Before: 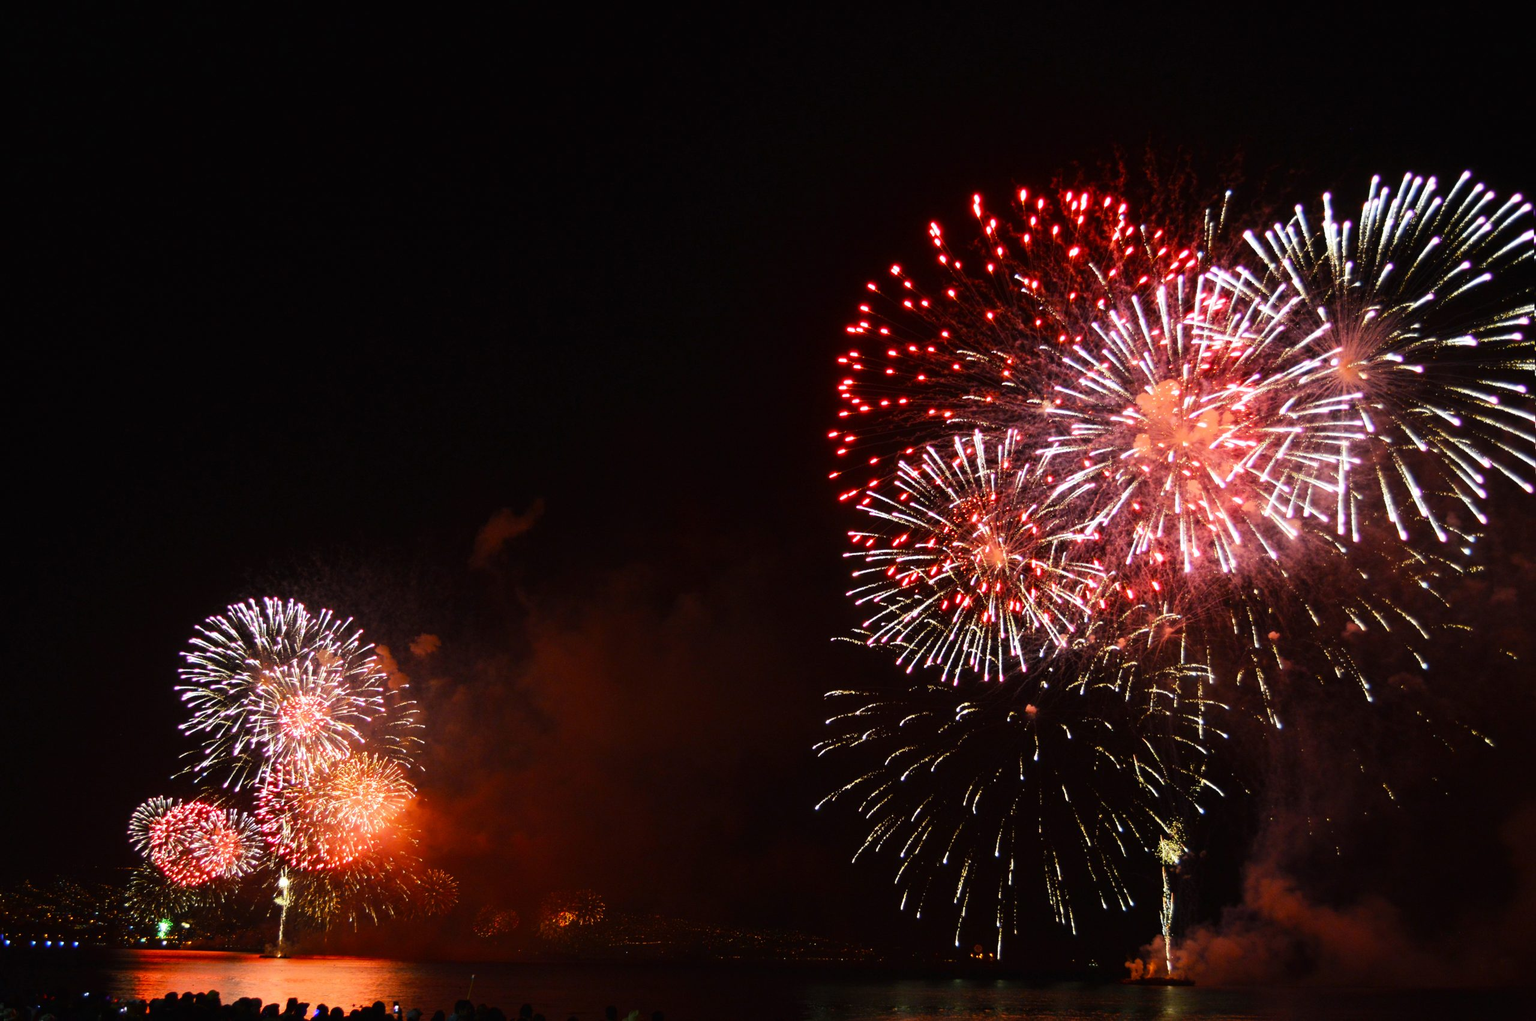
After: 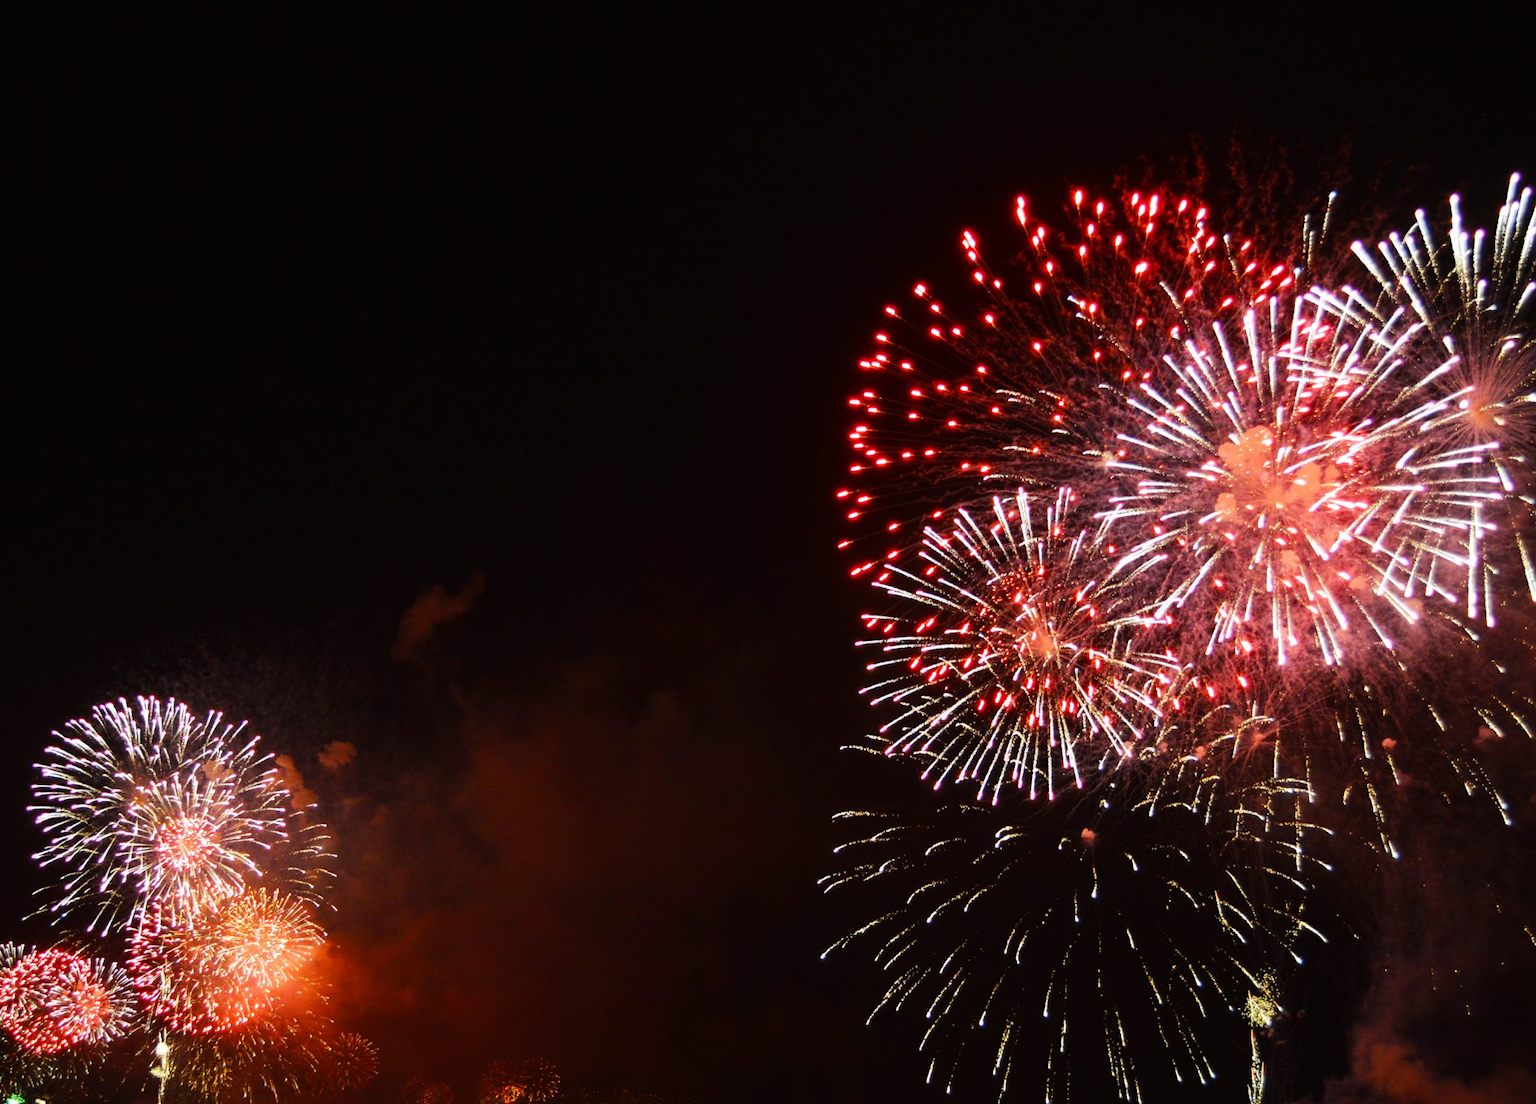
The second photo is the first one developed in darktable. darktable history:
crop: left 9.998%, top 3.544%, right 9.263%, bottom 9.185%
